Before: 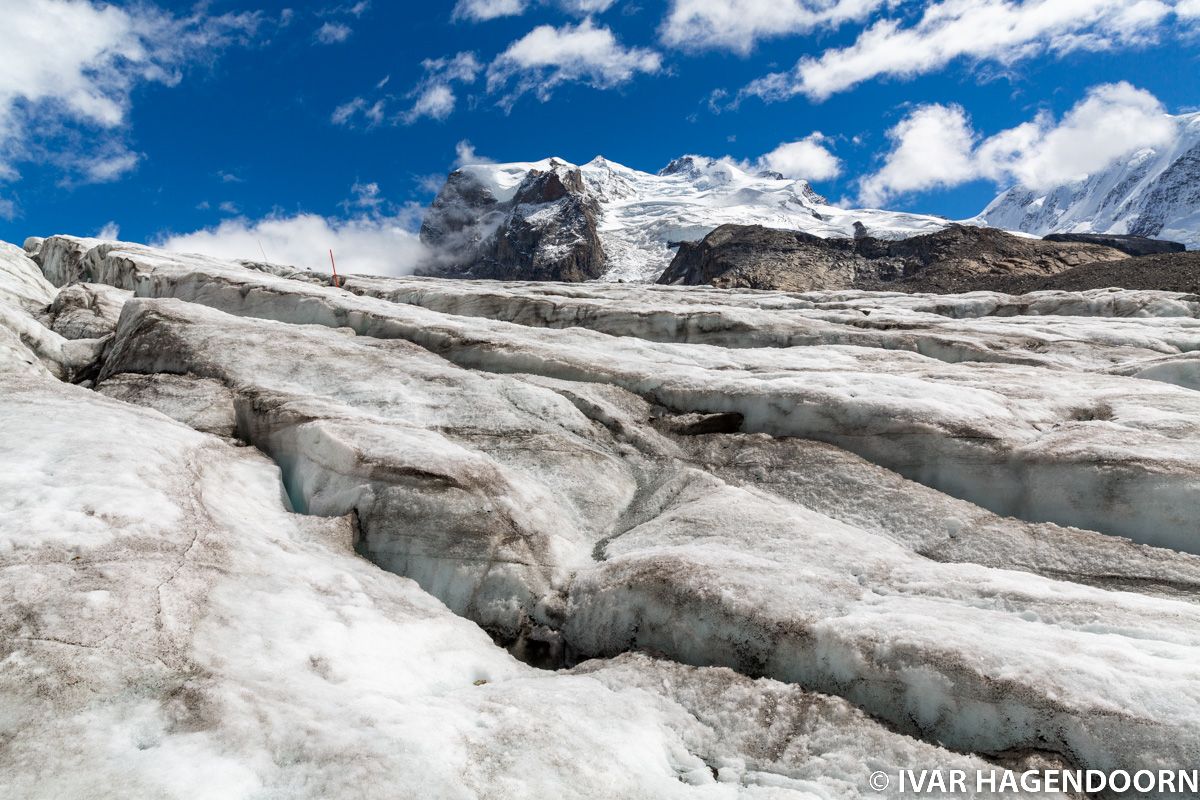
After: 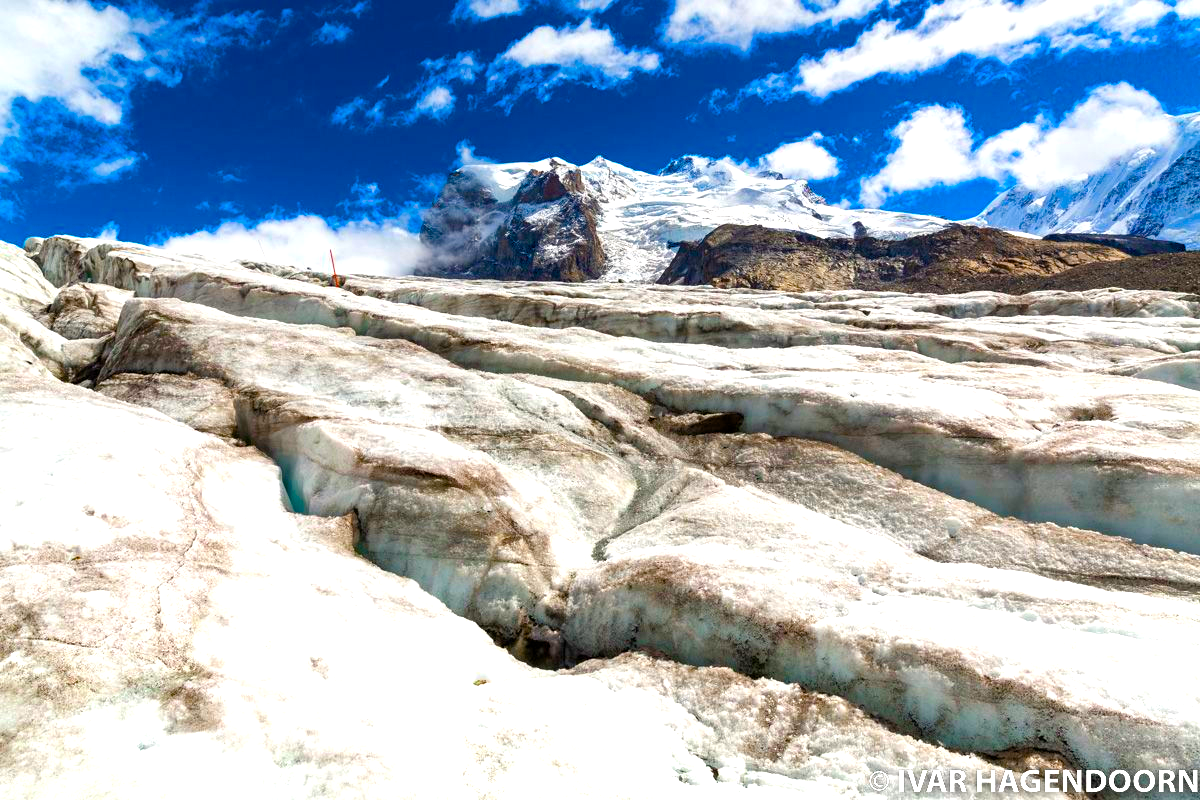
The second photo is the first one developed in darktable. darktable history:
color correction: highlights b* 3
color balance rgb: linear chroma grading › global chroma 25%, perceptual saturation grading › global saturation 40%, perceptual saturation grading › highlights -50%, perceptual saturation grading › shadows 30%, perceptual brilliance grading › global brilliance 25%, global vibrance 60%
graduated density: on, module defaults
